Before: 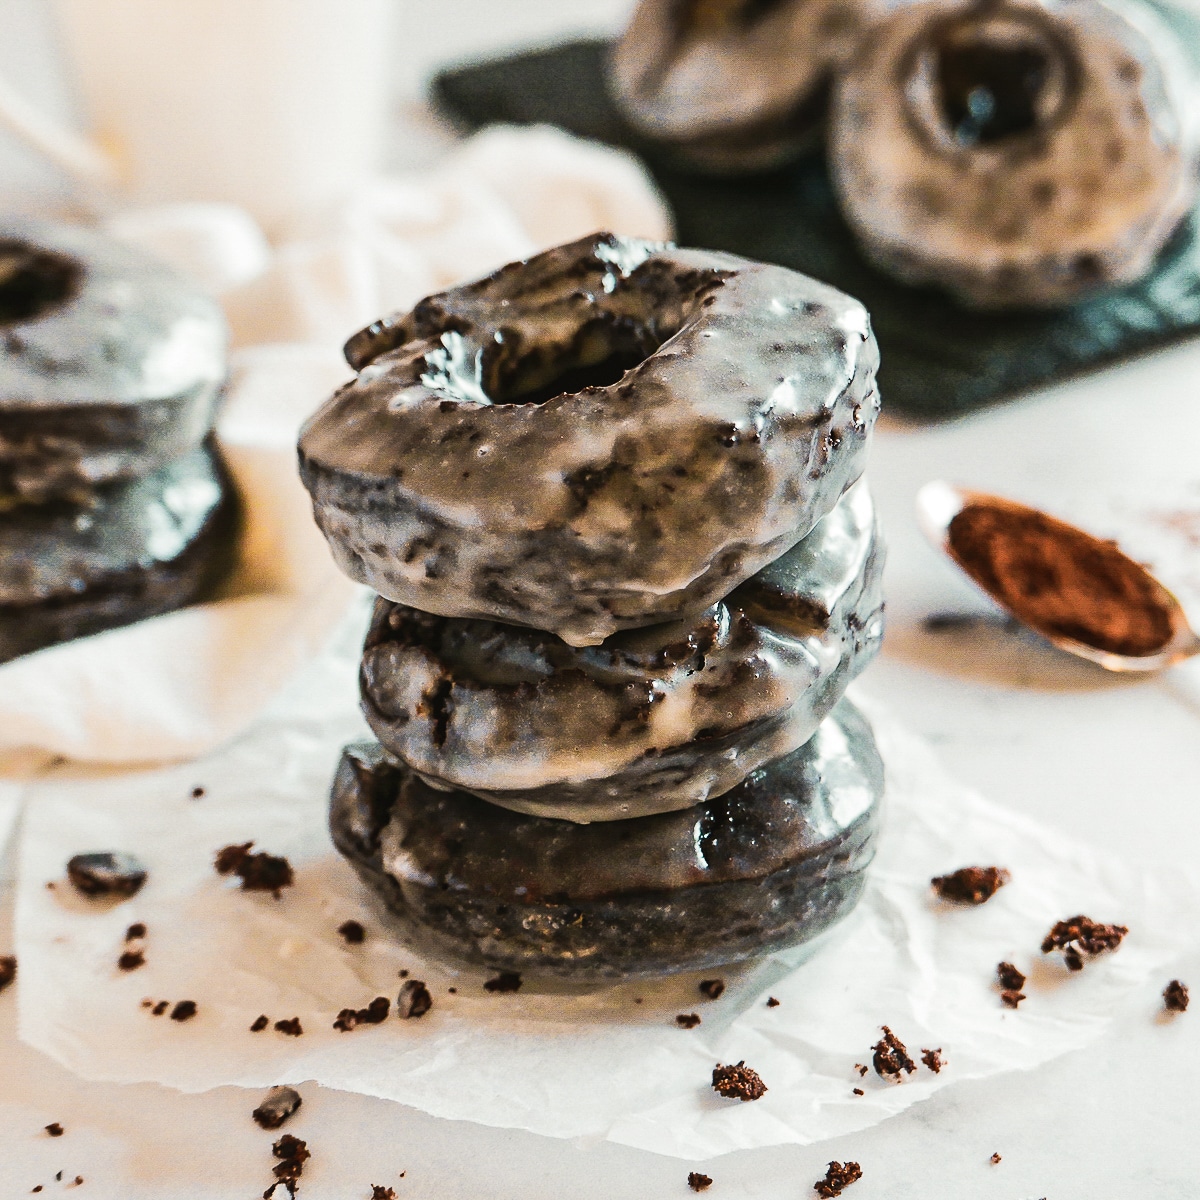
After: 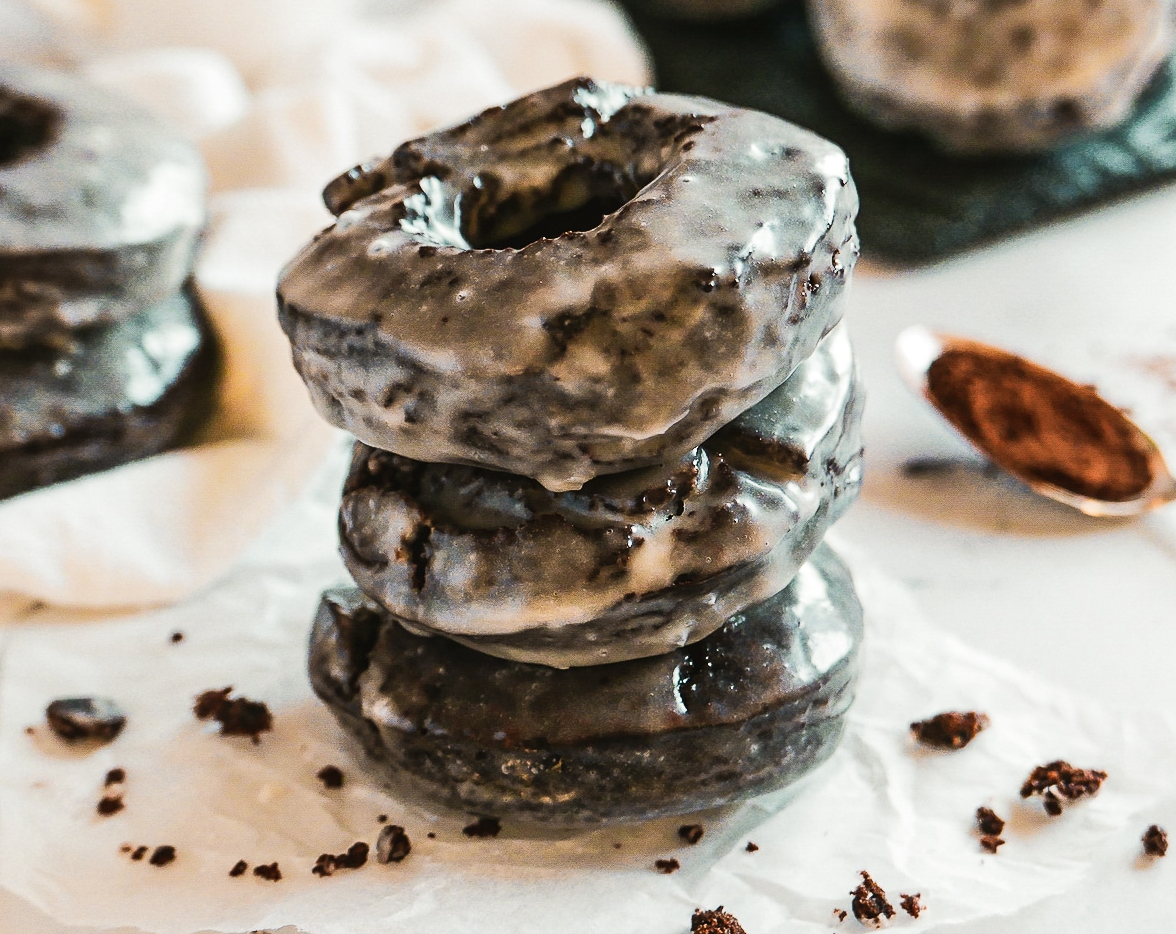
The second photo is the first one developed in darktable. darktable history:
crop and rotate: left 1.812%, top 12.934%, right 0.13%, bottom 9.204%
